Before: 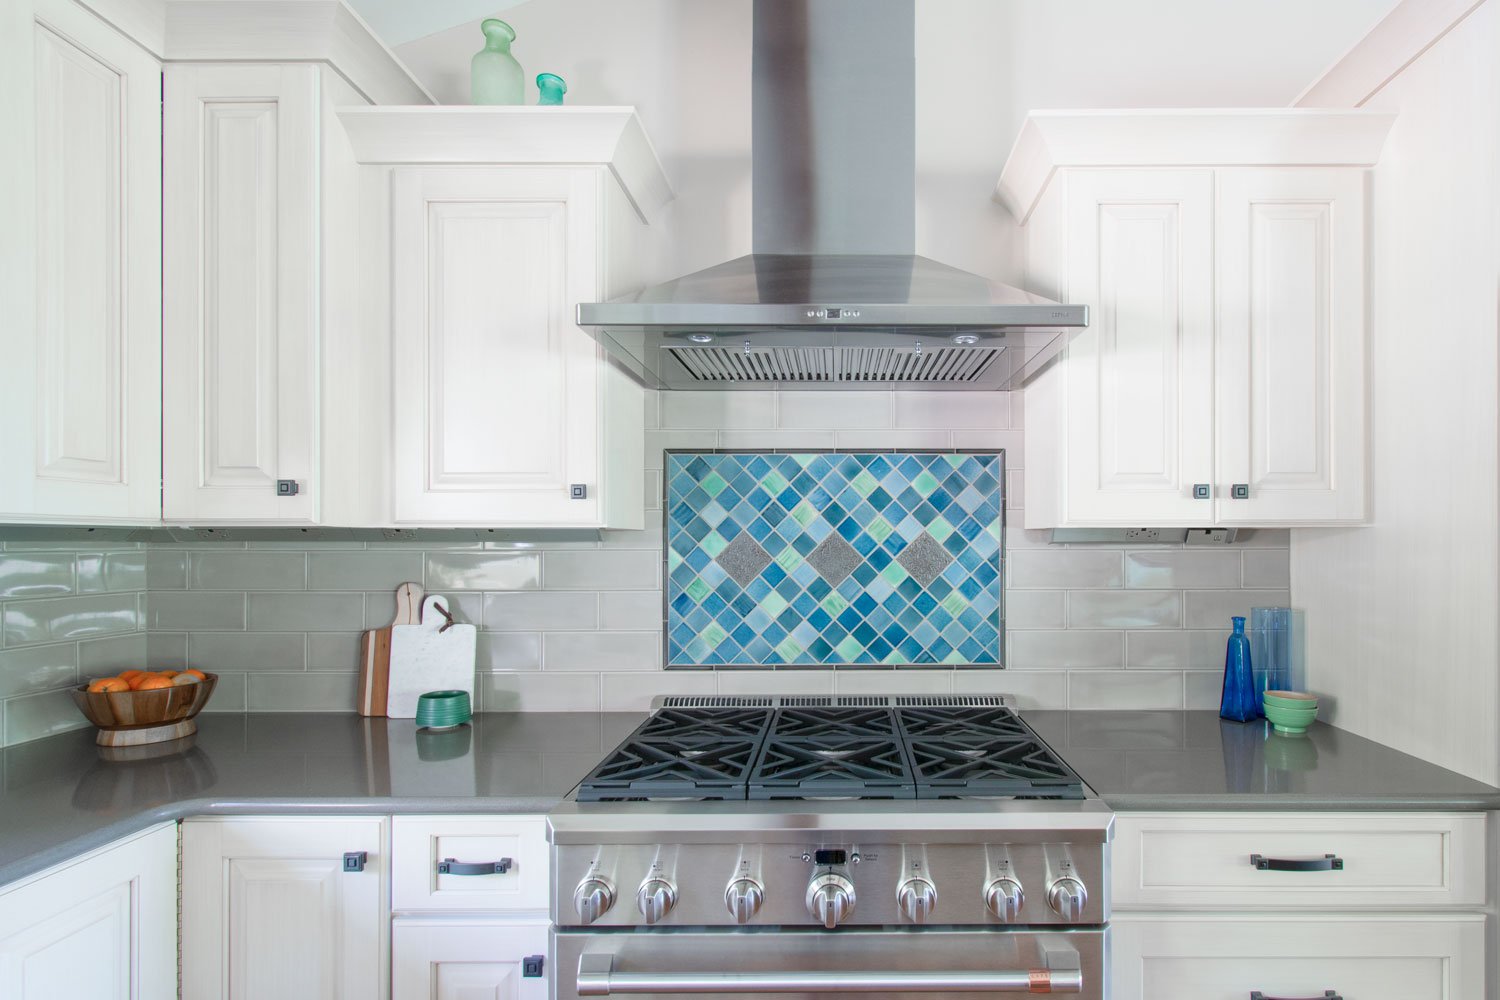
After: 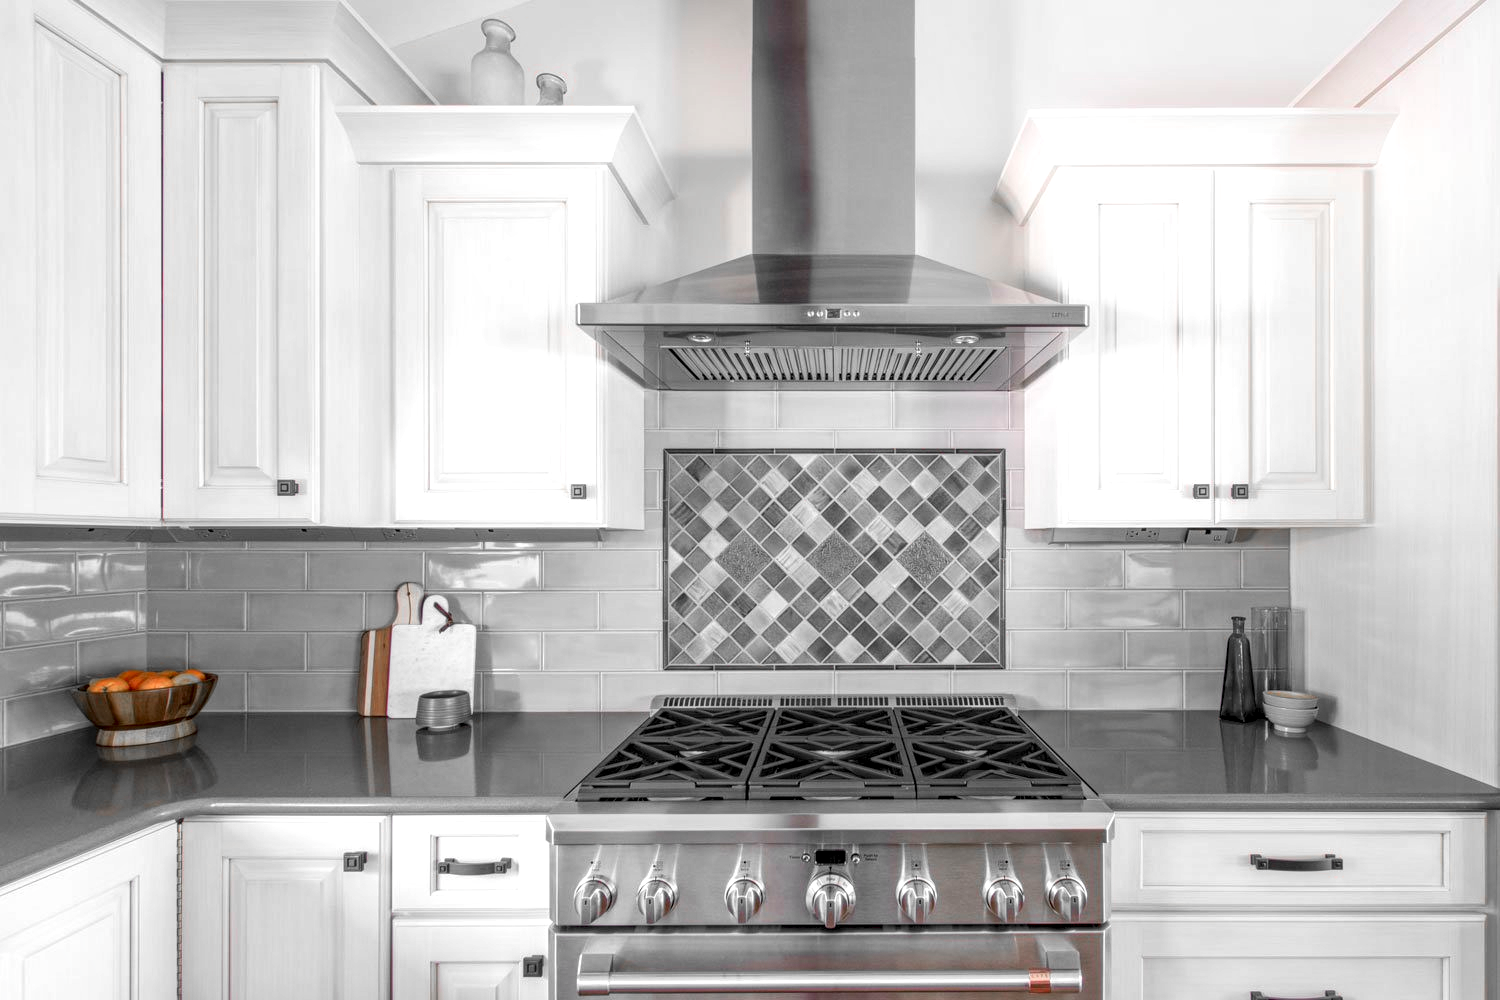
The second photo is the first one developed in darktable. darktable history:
local contrast: highlights 61%, detail 143%, midtone range 0.425
color zones: curves: ch1 [(0, 0.638) (0.193, 0.442) (0.286, 0.15) (0.429, 0.14) (0.571, 0.142) (0.714, 0.154) (0.857, 0.175) (1, 0.638)], mix 42.5%
haze removal: compatibility mode true, adaptive false
exposure: exposure 0.202 EV, compensate highlight preservation false
